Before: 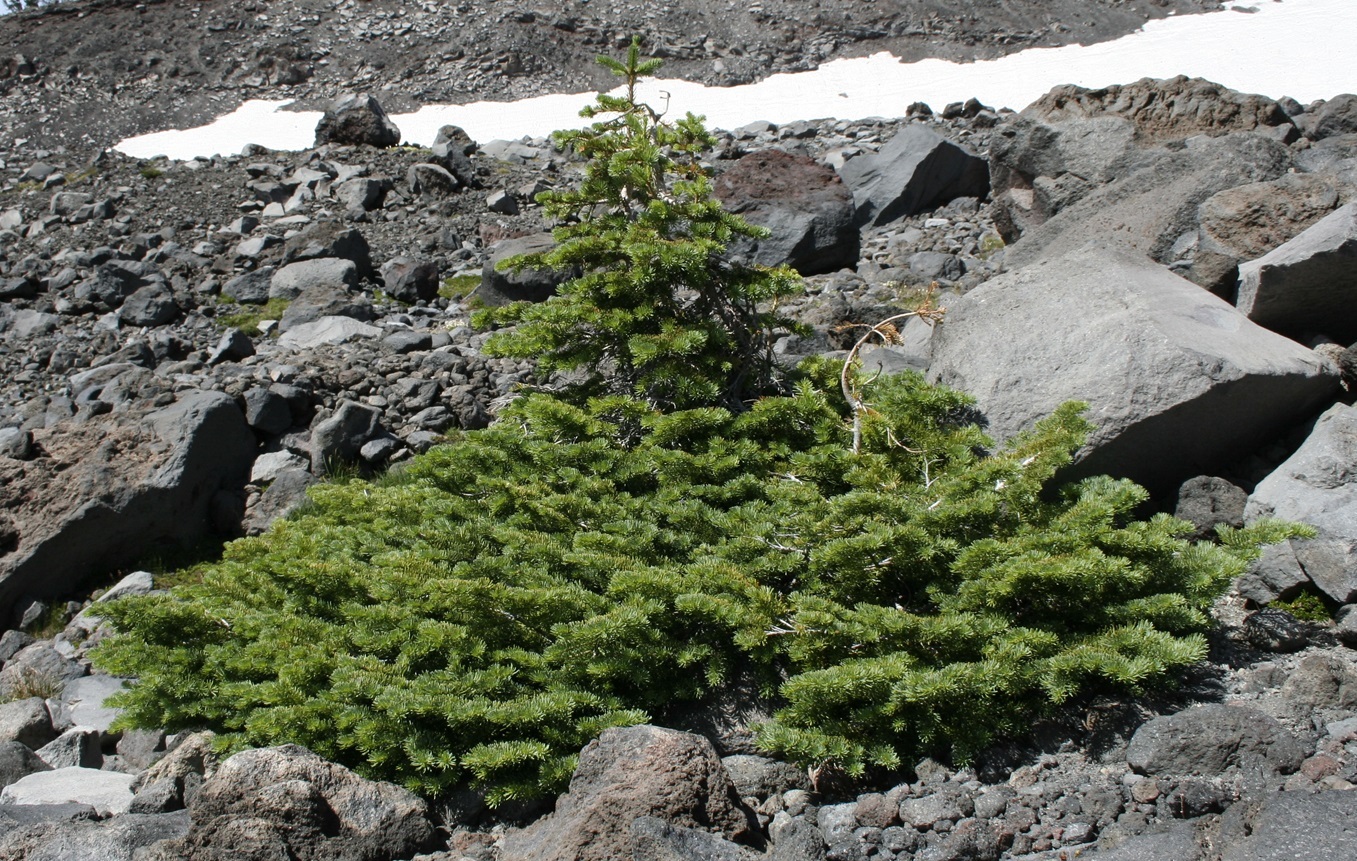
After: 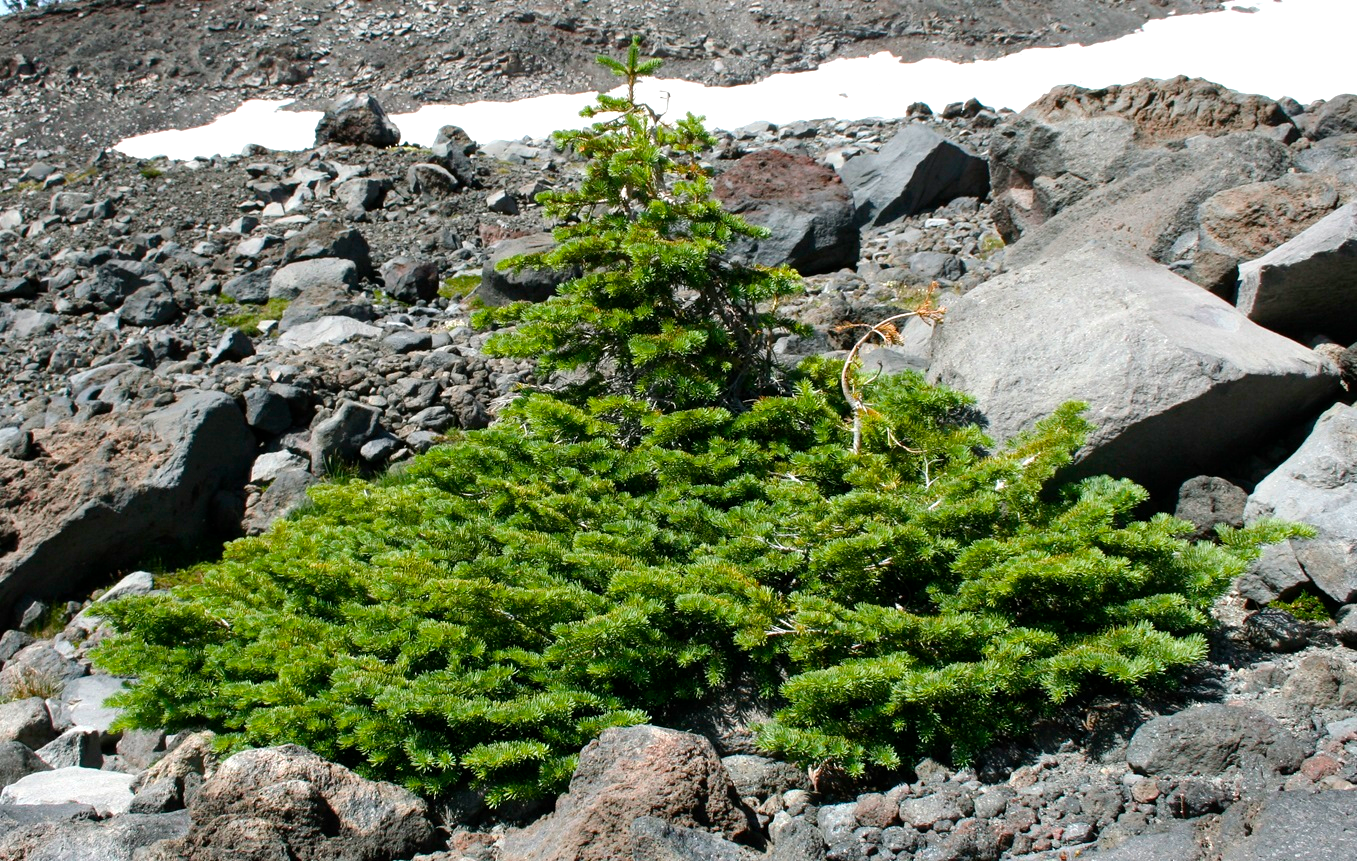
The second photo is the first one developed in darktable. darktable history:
color balance rgb: shadows lift › chroma 0.881%, shadows lift › hue 113.19°, white fulcrum 0.075 EV, perceptual saturation grading › global saturation 19.791%, perceptual brilliance grading › global brilliance 10.008%, perceptual brilliance grading › shadows 15.431%
